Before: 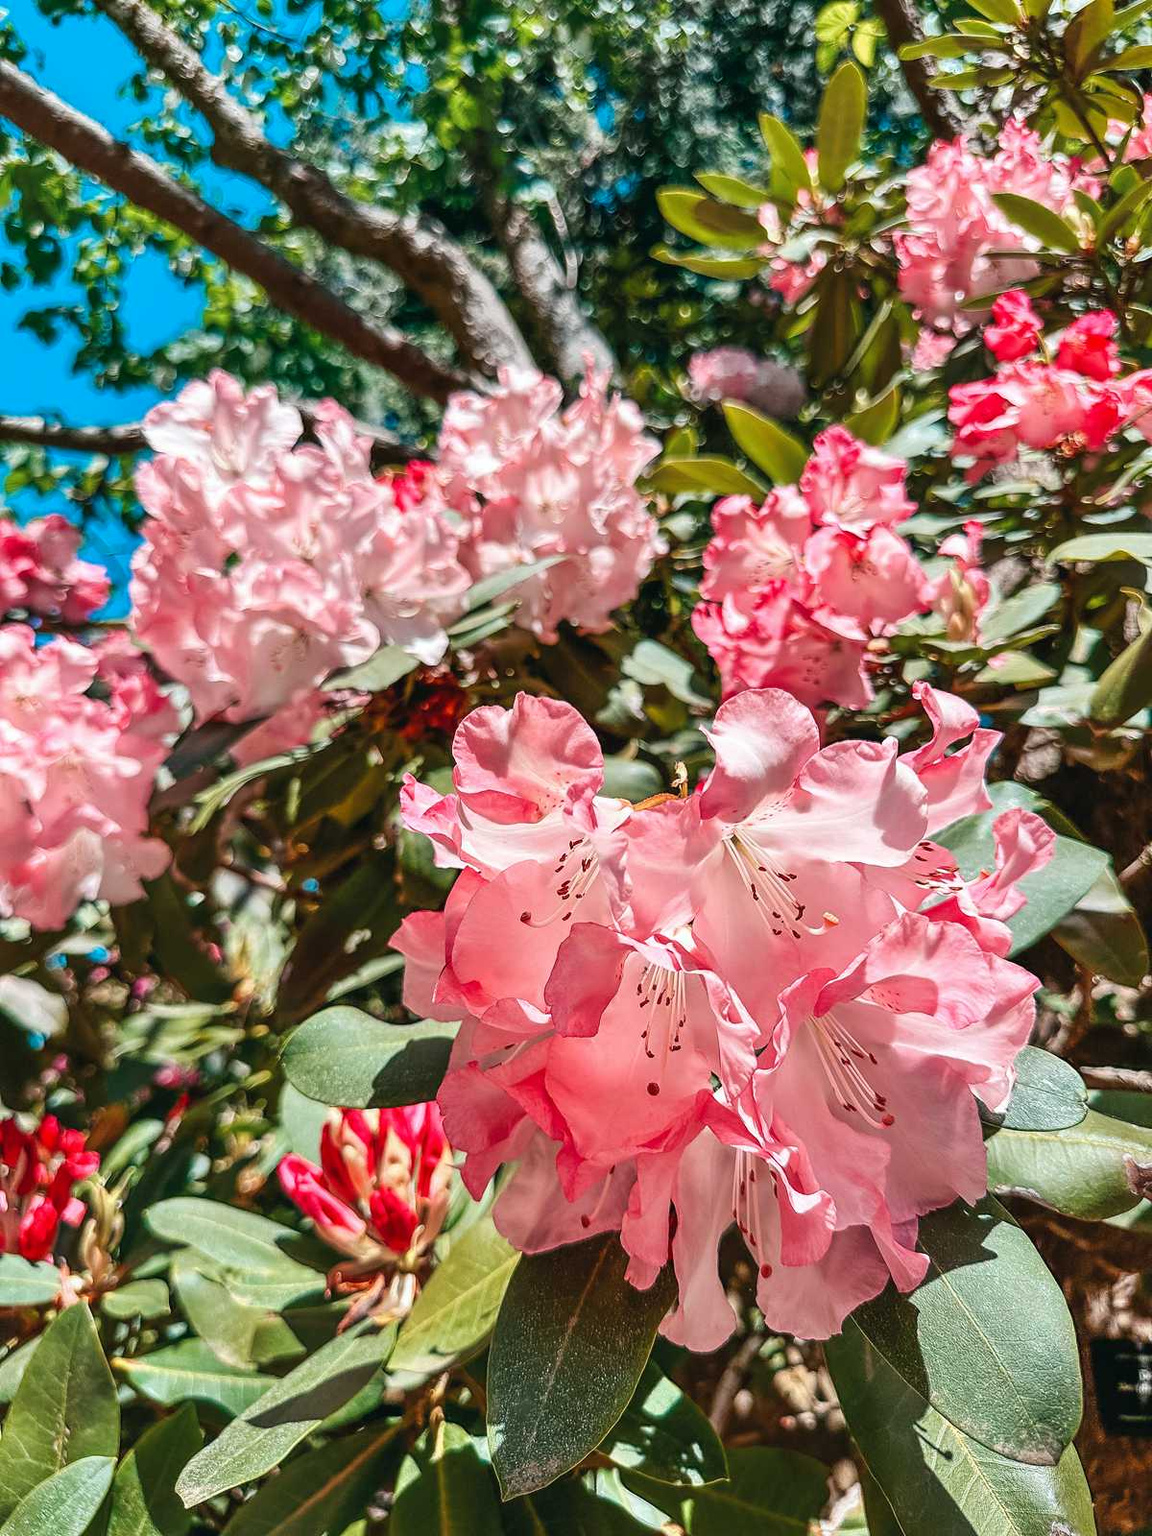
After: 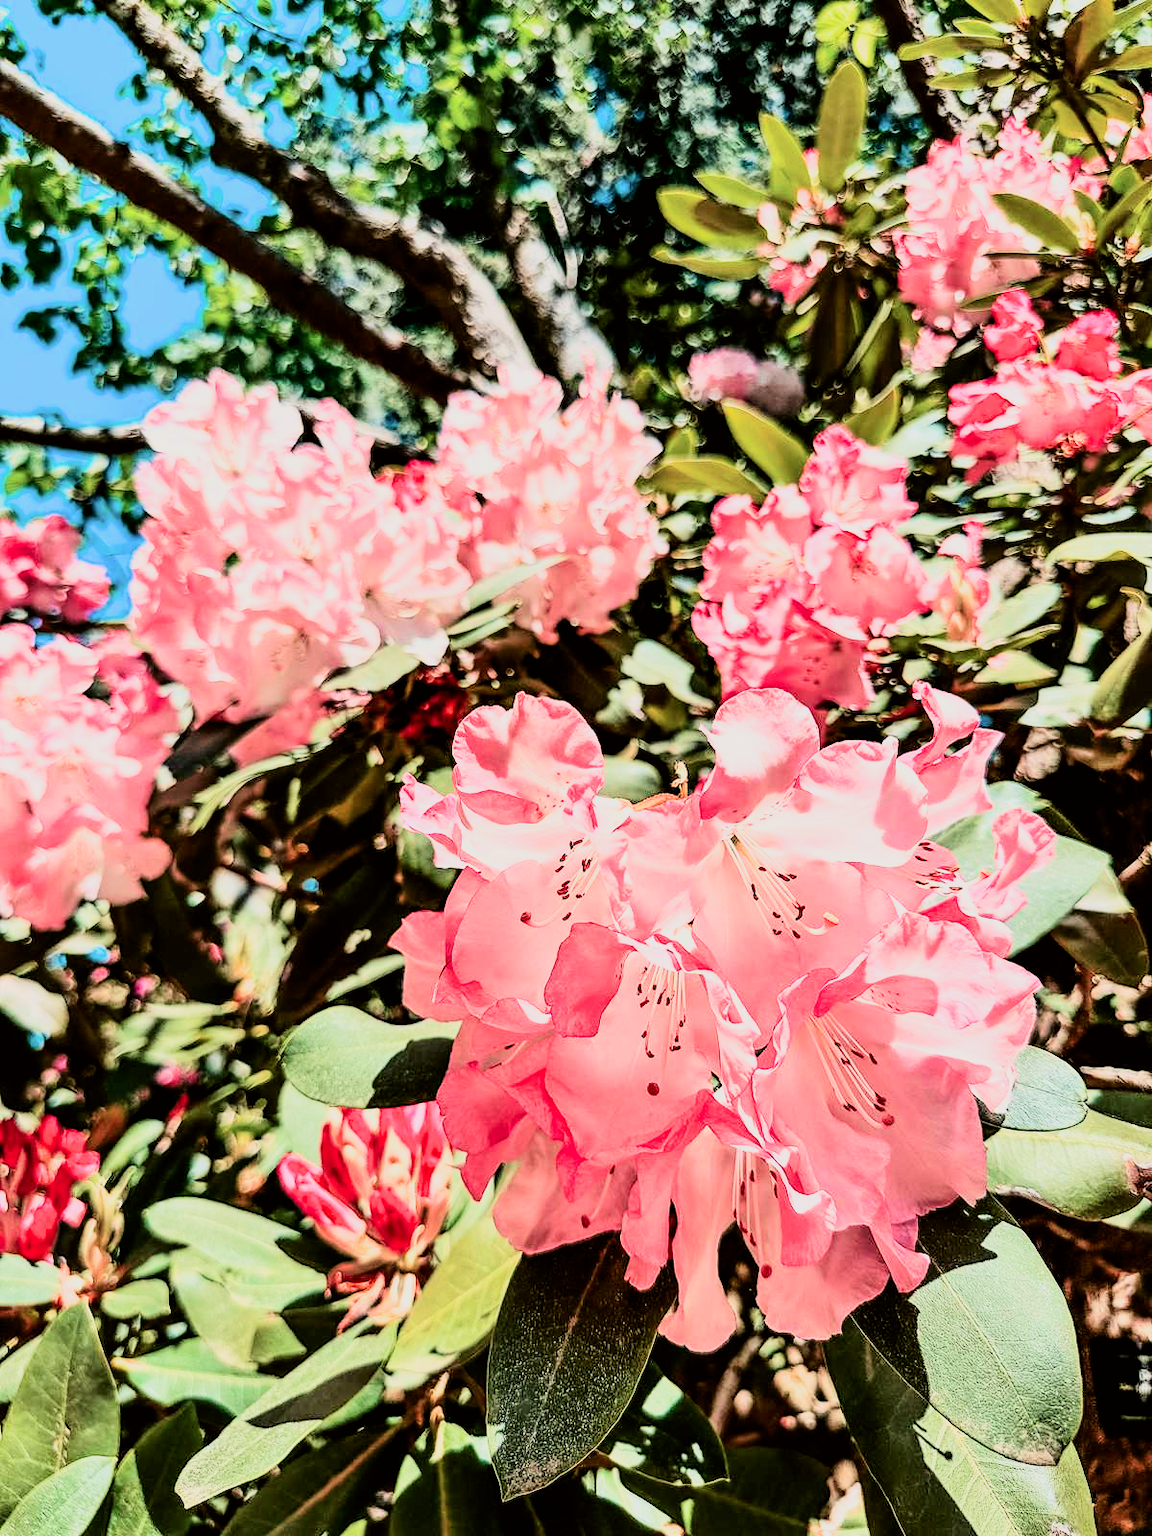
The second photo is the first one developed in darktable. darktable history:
exposure: exposure 0.566 EV, compensate highlight preservation false
filmic rgb: black relative exposure -4 EV, white relative exposure 3 EV, hardness 3.02, contrast 1.5
tone curve: curves: ch0 [(0, 0) (0.091, 0.066) (0.184, 0.16) (0.491, 0.519) (0.748, 0.765) (1, 0.919)]; ch1 [(0, 0) (0.179, 0.173) (0.322, 0.32) (0.424, 0.424) (0.502, 0.504) (0.56, 0.578) (0.631, 0.675) (0.777, 0.806) (1, 1)]; ch2 [(0, 0) (0.434, 0.447) (0.483, 0.487) (0.547, 0.573) (0.676, 0.673) (1, 1)], color space Lab, independent channels, preserve colors none
